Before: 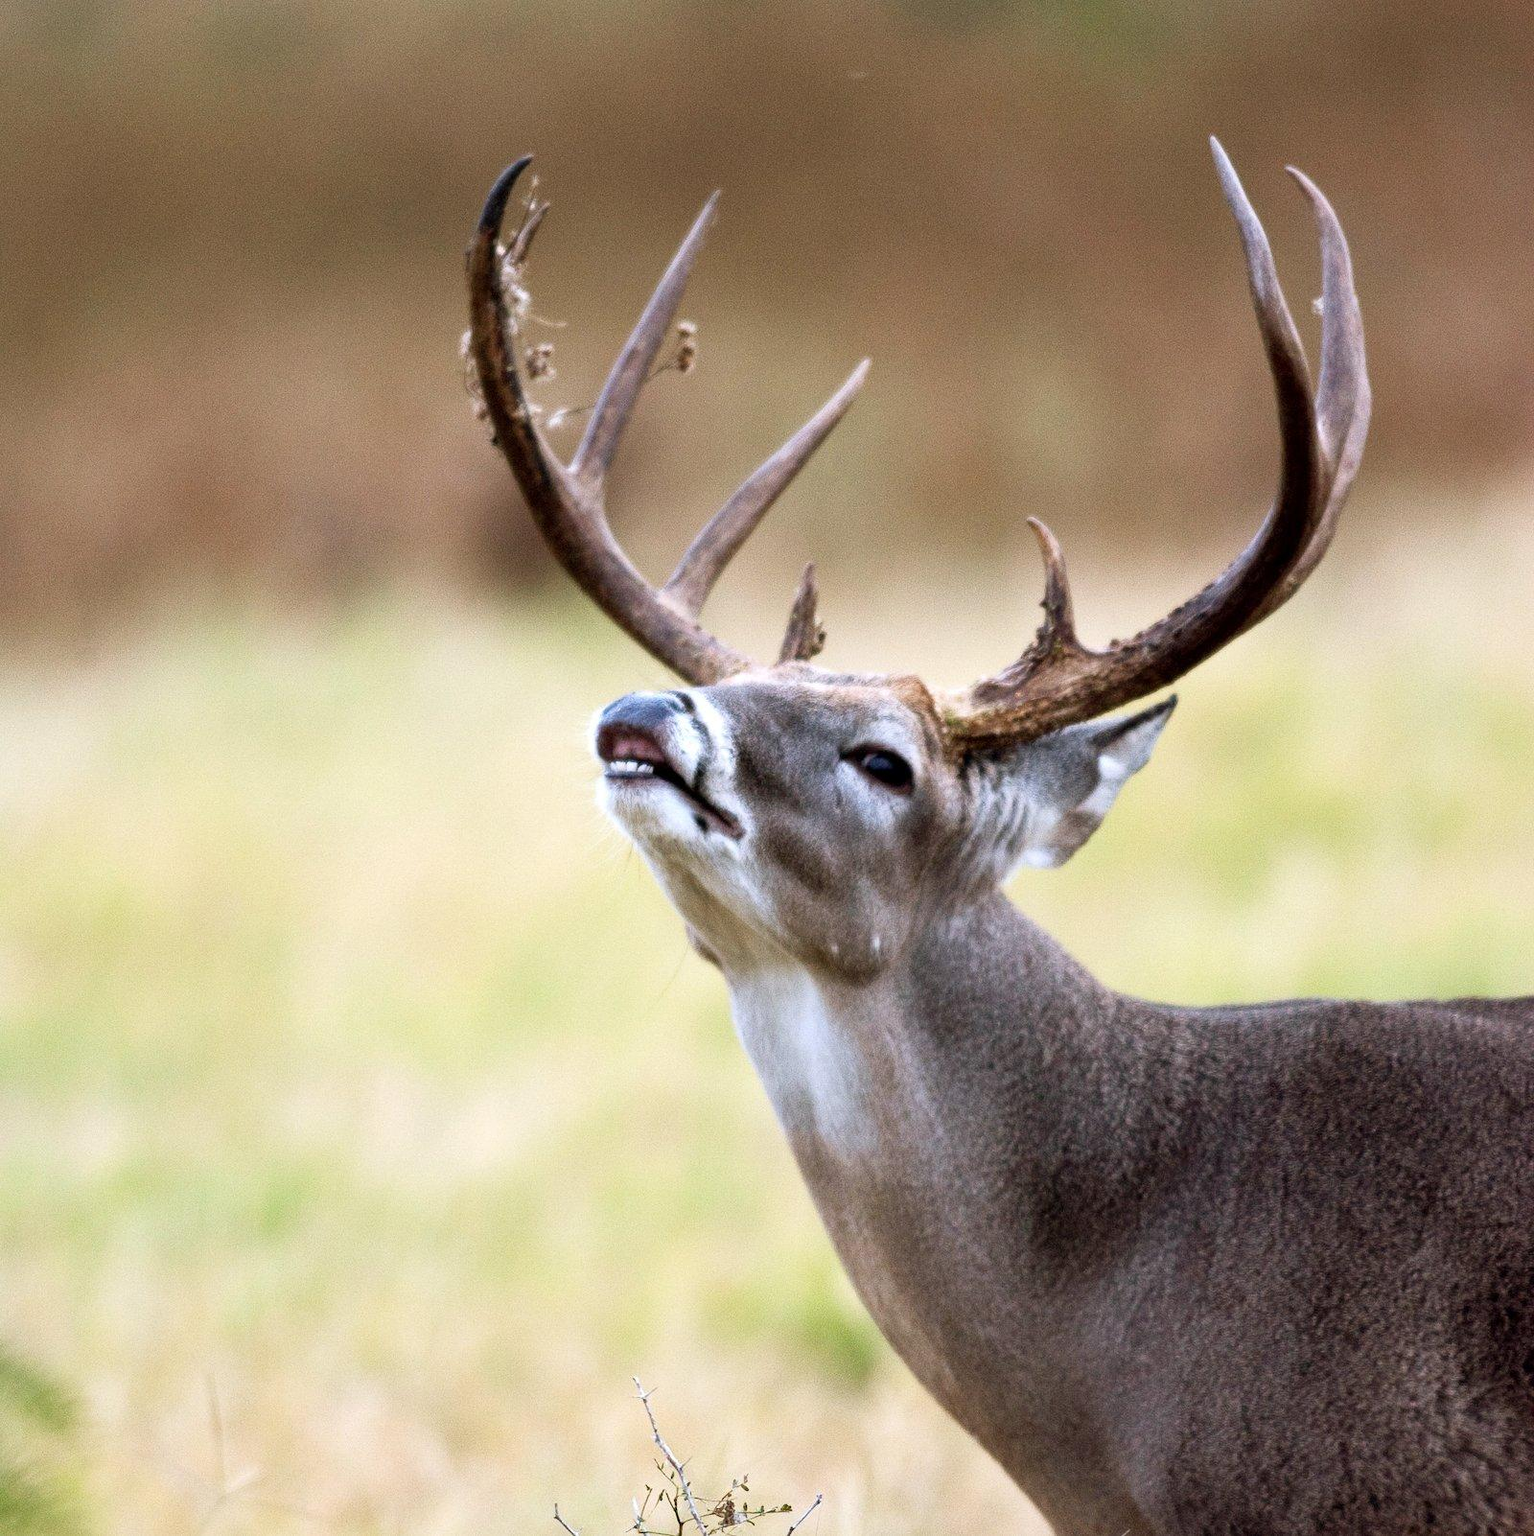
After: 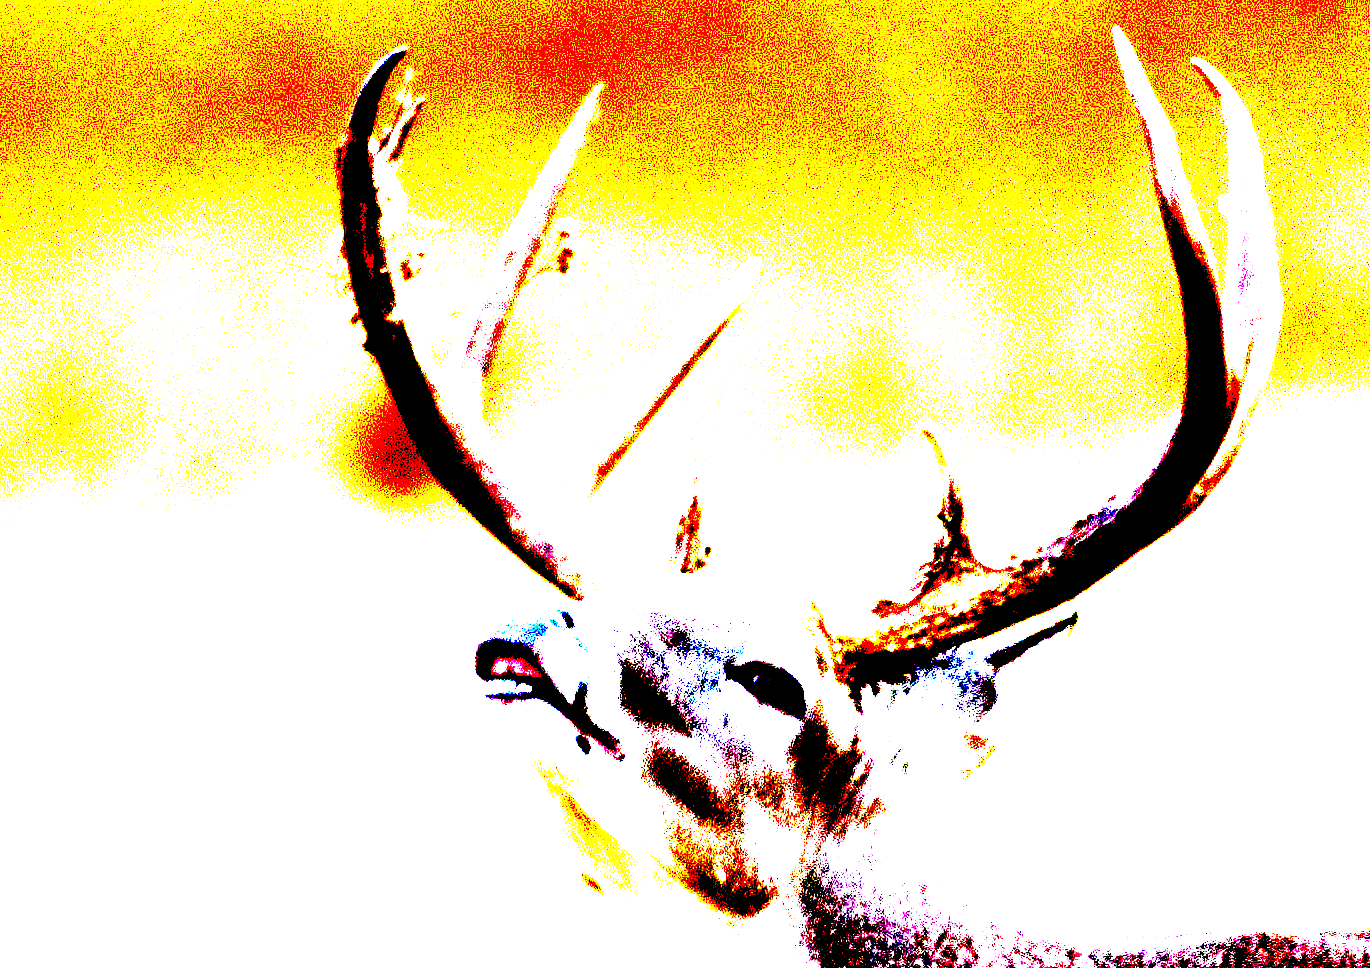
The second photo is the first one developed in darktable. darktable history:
crop and rotate: left 9.345%, top 7.22%, right 4.982%, bottom 32.331%
white balance: emerald 1
exposure: black level correction 0.1, exposure 3 EV, compensate highlight preservation false
